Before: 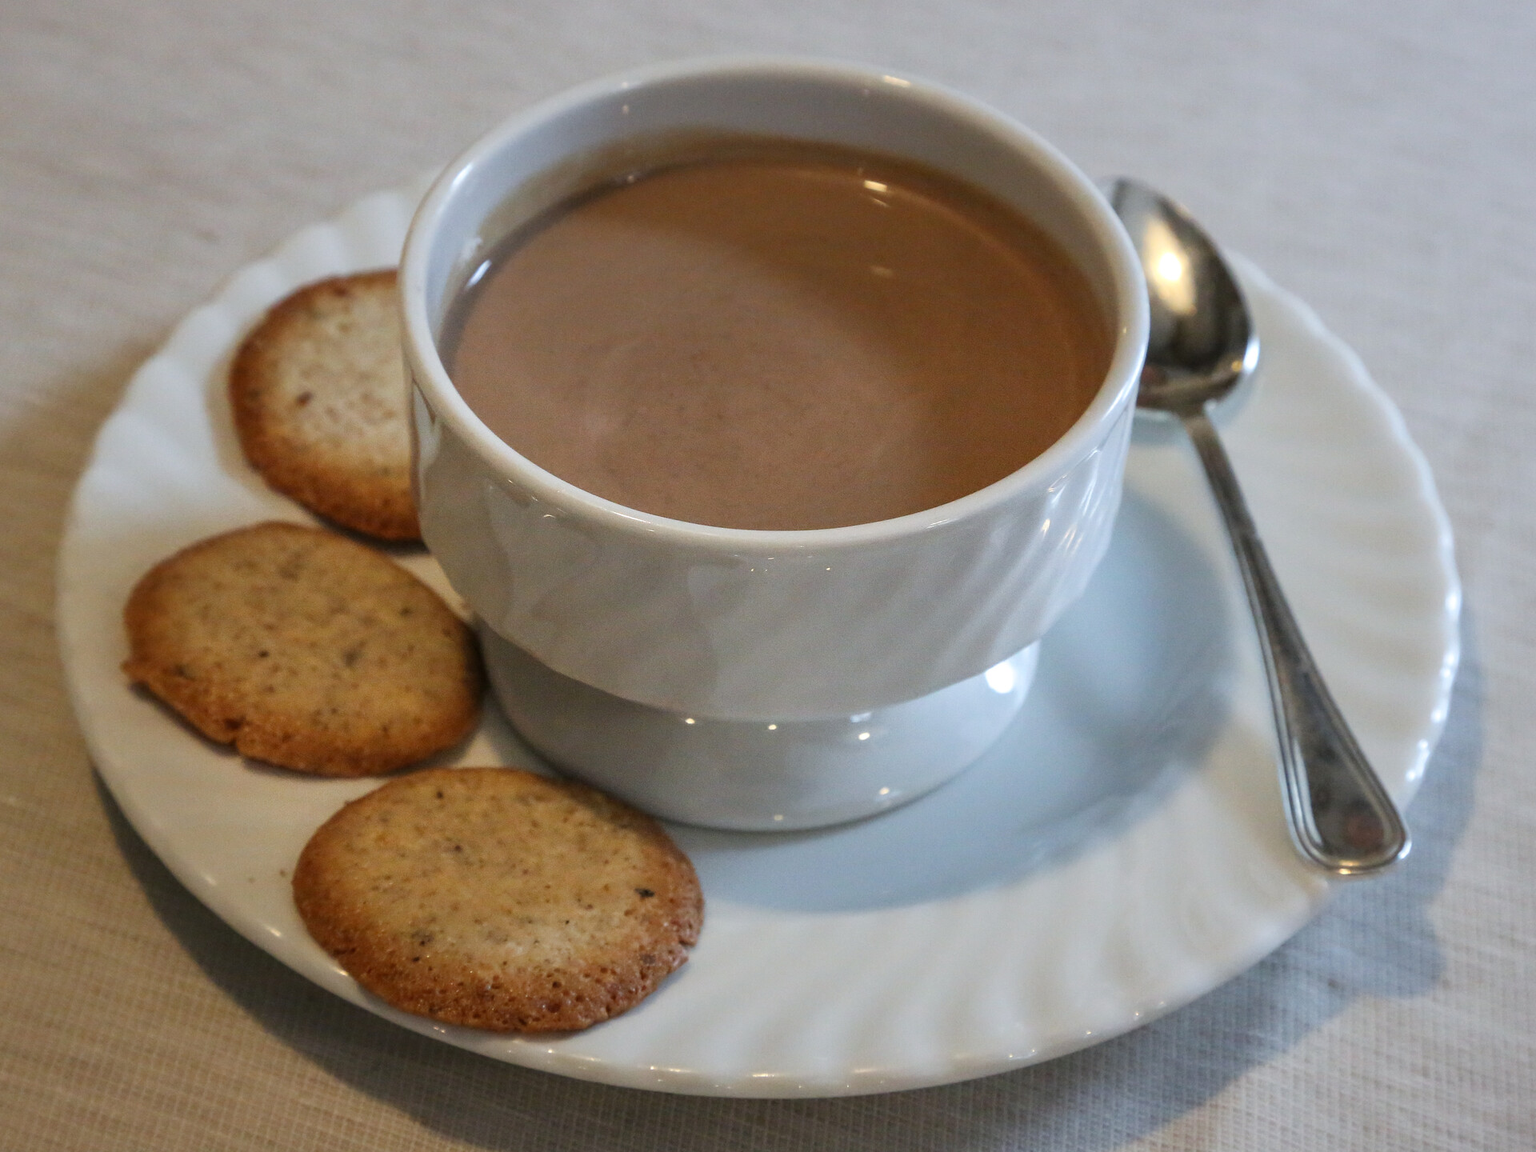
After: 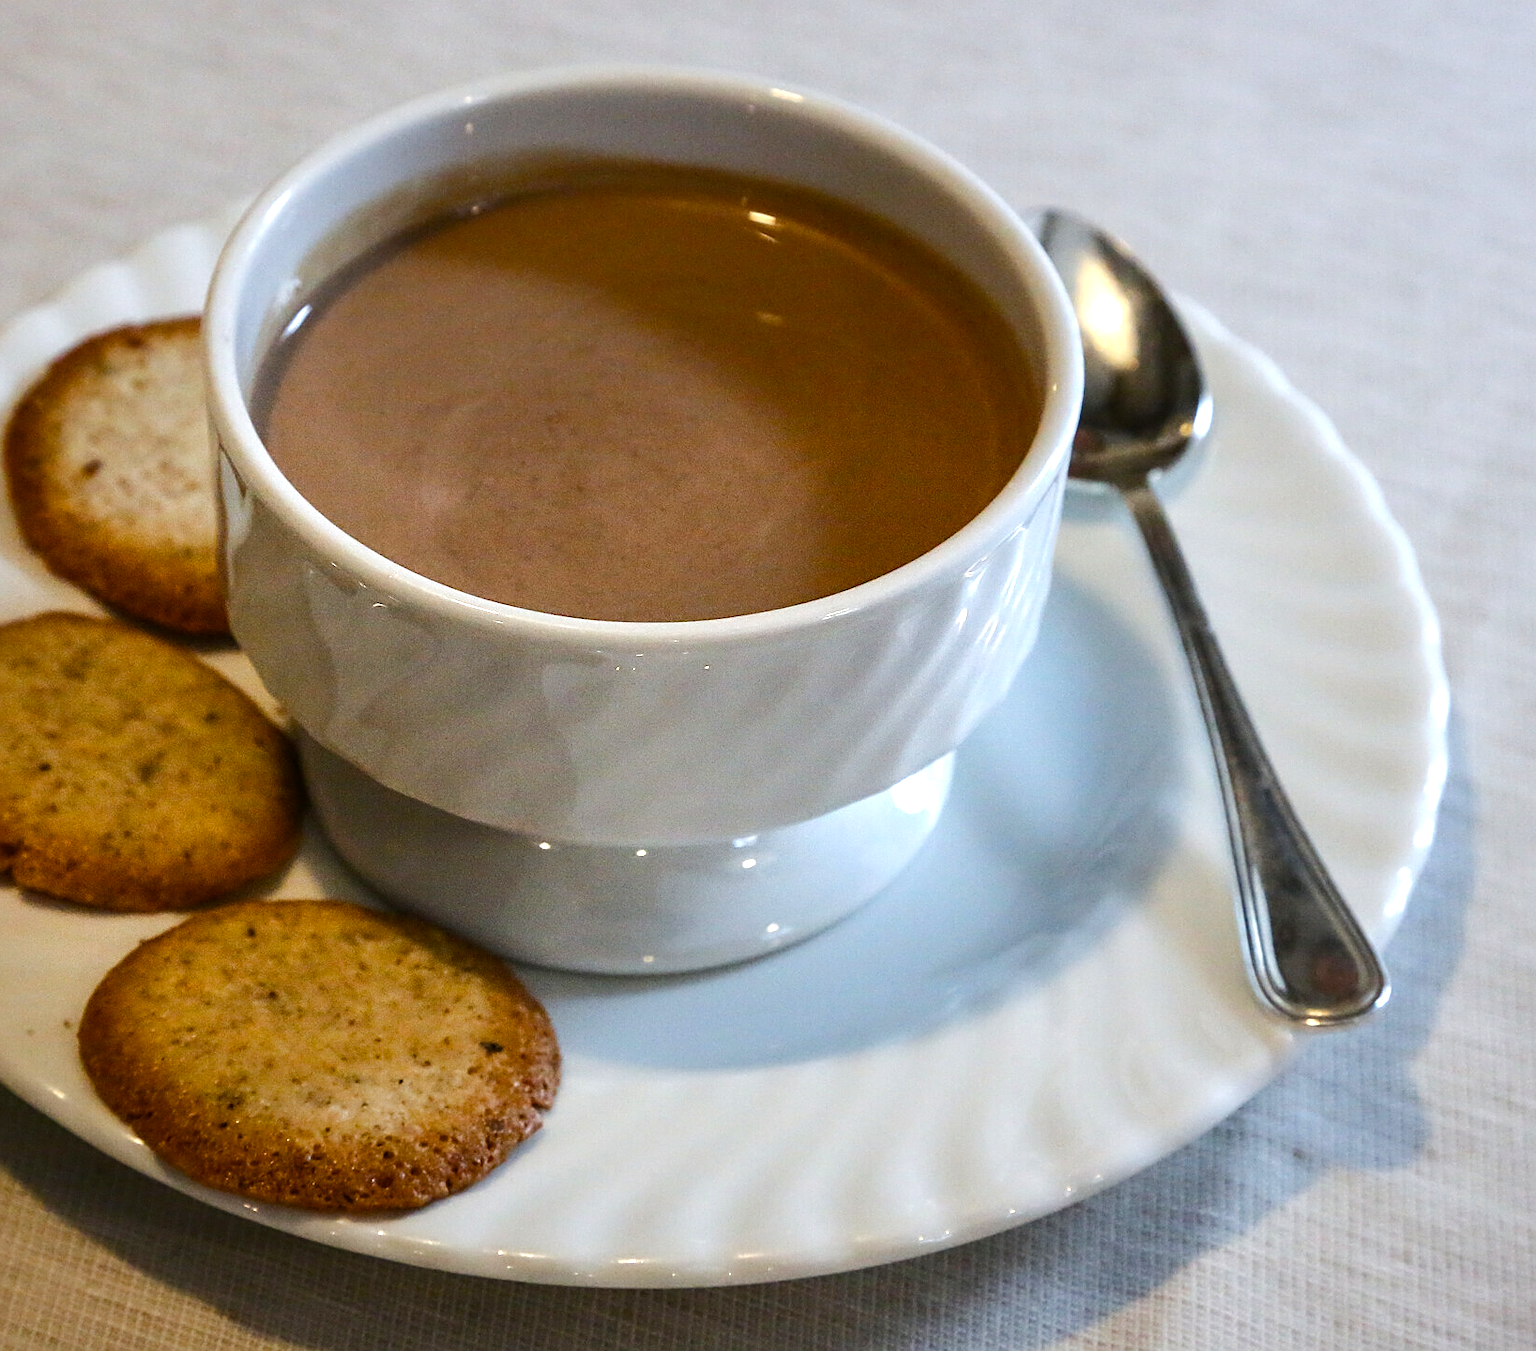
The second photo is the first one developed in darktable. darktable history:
crop and rotate: left 14.703%
color balance rgb: perceptual saturation grading › global saturation 20%, perceptual saturation grading › highlights -24.939%, perceptual saturation grading › shadows 49.731%, perceptual brilliance grading › highlights 17.489%, perceptual brilliance grading › mid-tones 31.748%, perceptual brilliance grading › shadows -31.17%
sharpen: amount 0.493
